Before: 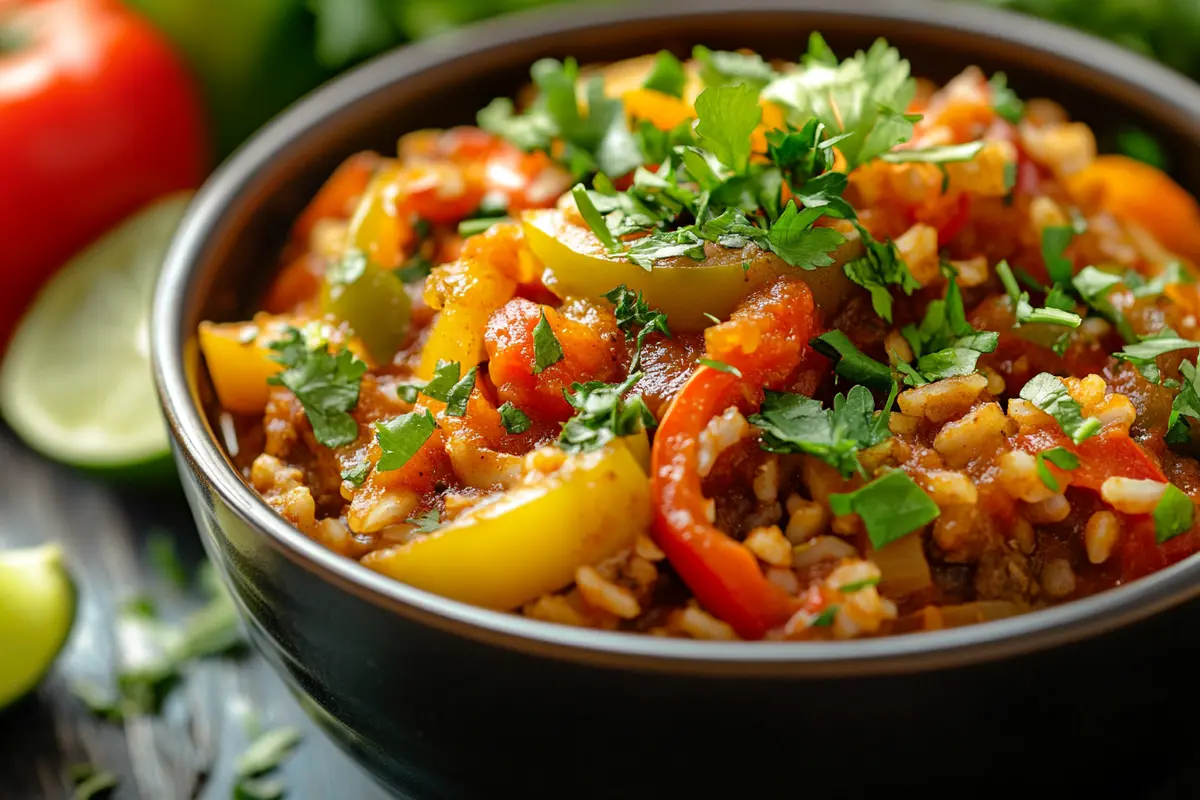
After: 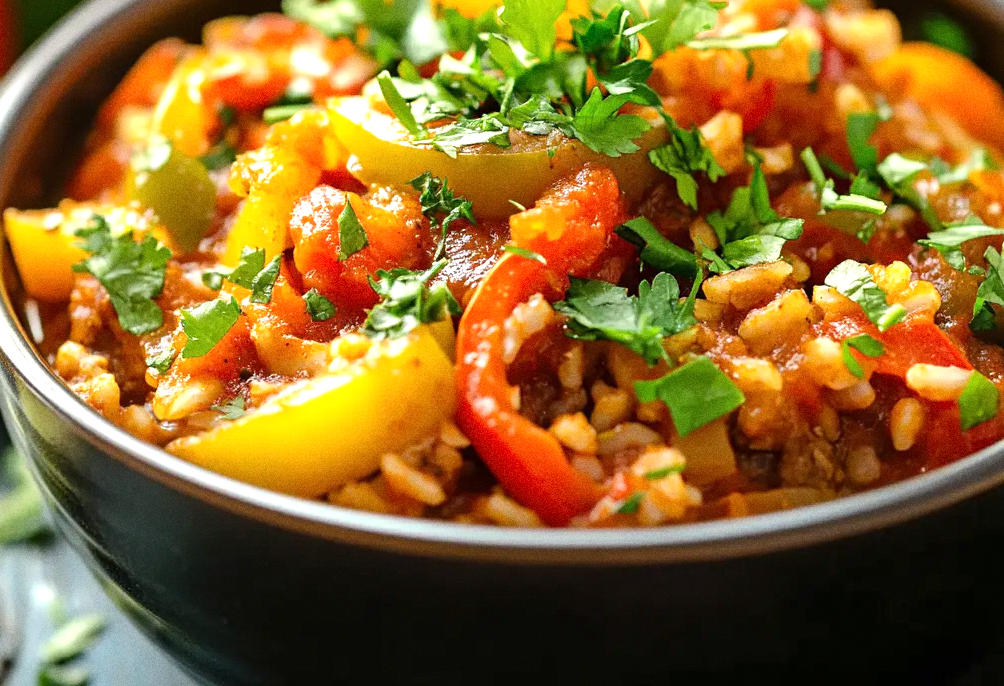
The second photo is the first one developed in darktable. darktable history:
exposure: exposure 0.7 EV, compensate highlight preservation false
crop: left 16.315%, top 14.246%
grain: coarseness 0.09 ISO
